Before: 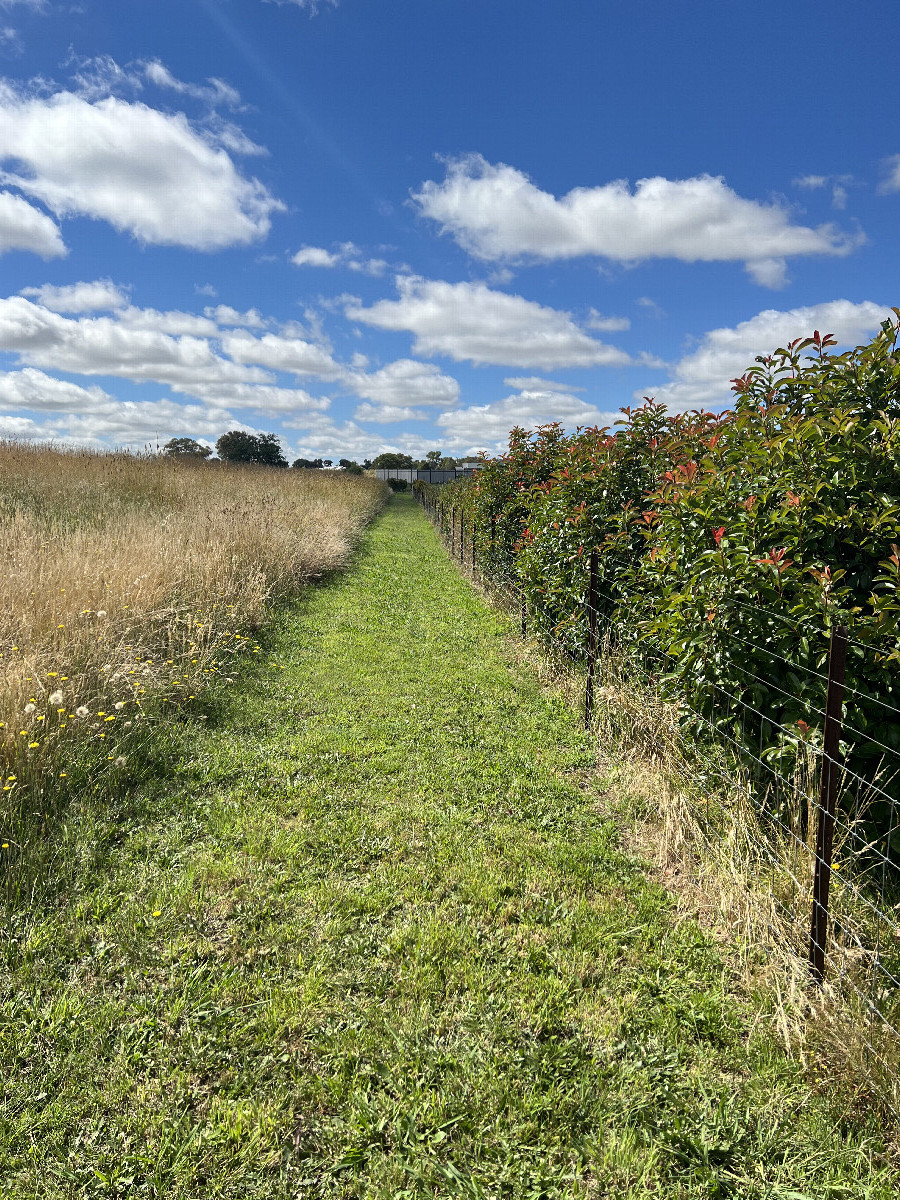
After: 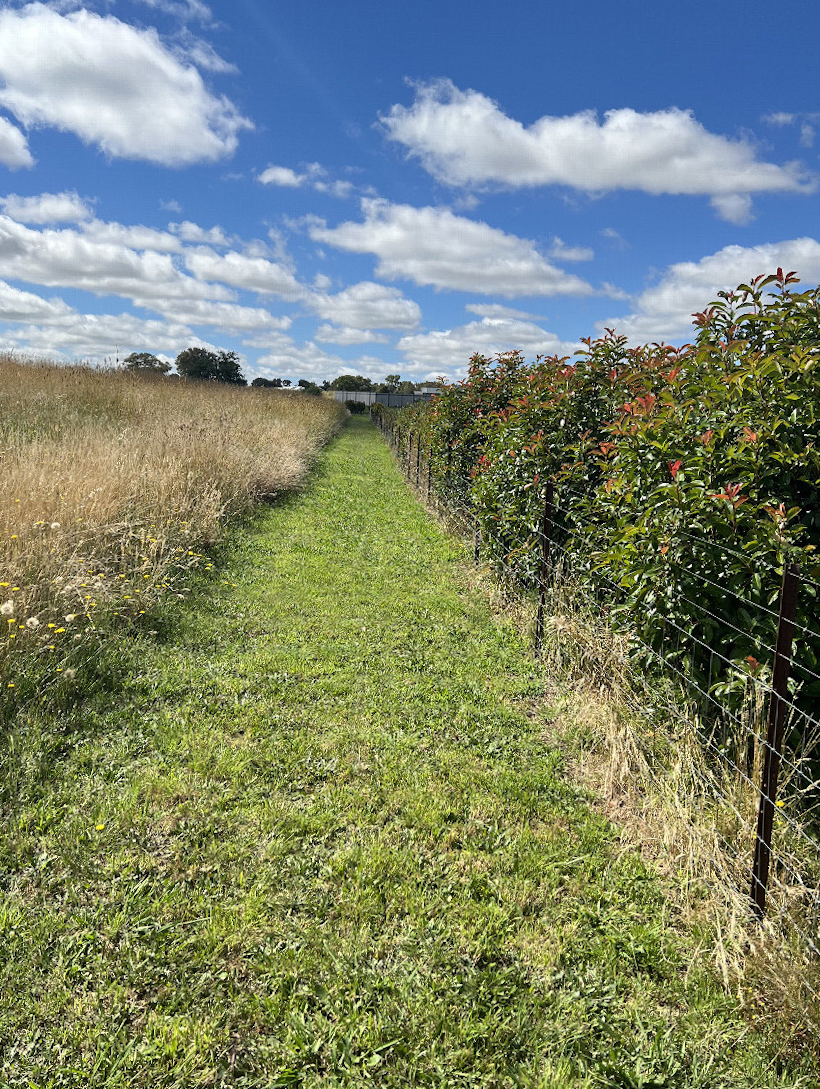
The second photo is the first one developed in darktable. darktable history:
crop and rotate: angle -2.01°, left 3.086%, top 4.336%, right 1.497%, bottom 0.722%
